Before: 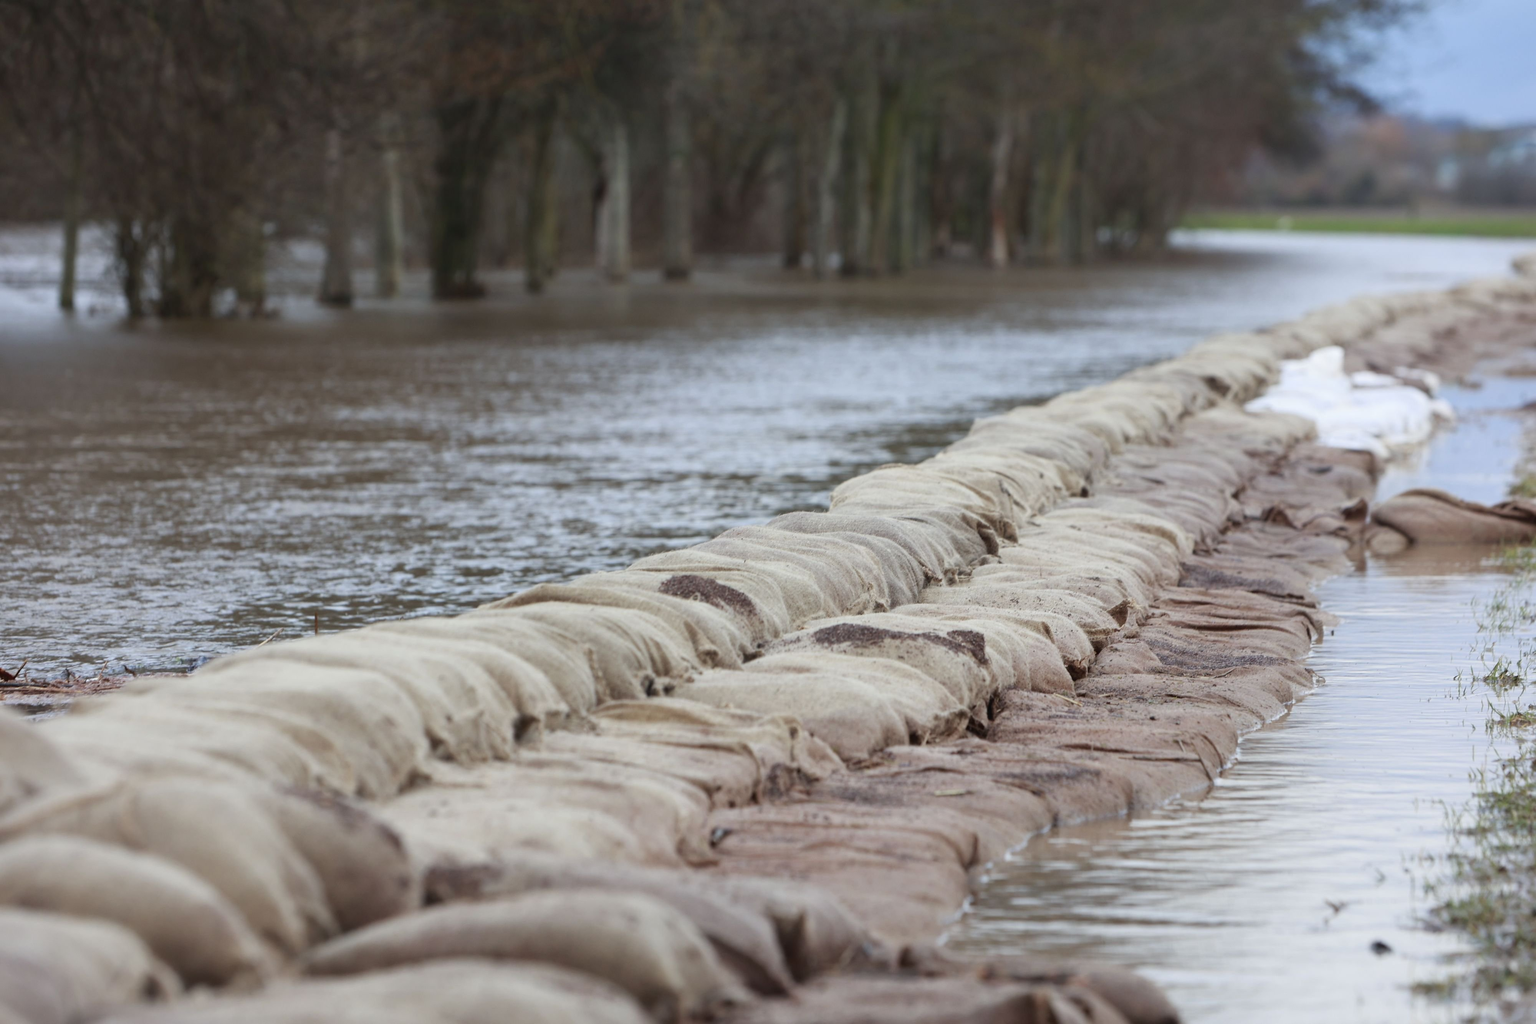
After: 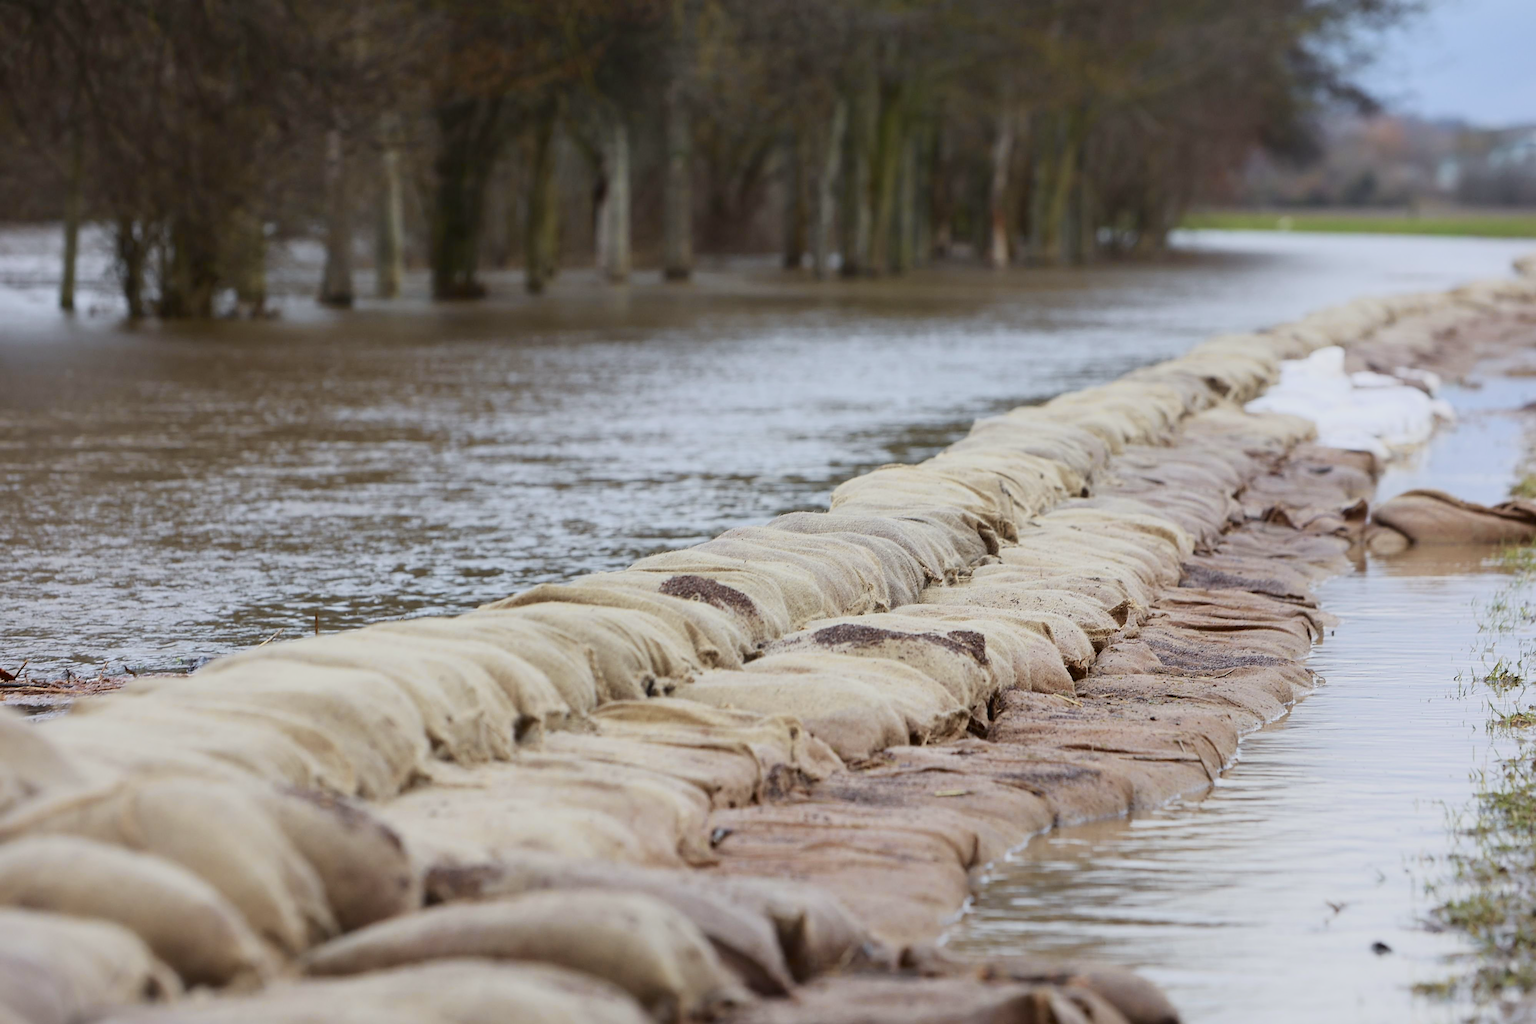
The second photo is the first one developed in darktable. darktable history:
tone curve: curves: ch0 [(0, 0) (0.091, 0.066) (0.184, 0.16) (0.491, 0.519) (0.748, 0.765) (1, 0.919)]; ch1 [(0, 0) (0.179, 0.173) (0.322, 0.32) (0.424, 0.424) (0.502, 0.504) (0.56, 0.575) (0.631, 0.675) (0.777, 0.806) (1, 1)]; ch2 [(0, 0) (0.434, 0.447) (0.497, 0.498) (0.539, 0.566) (0.676, 0.691) (1, 1)], color space Lab, independent channels, preserve colors none
sharpen: on, module defaults
